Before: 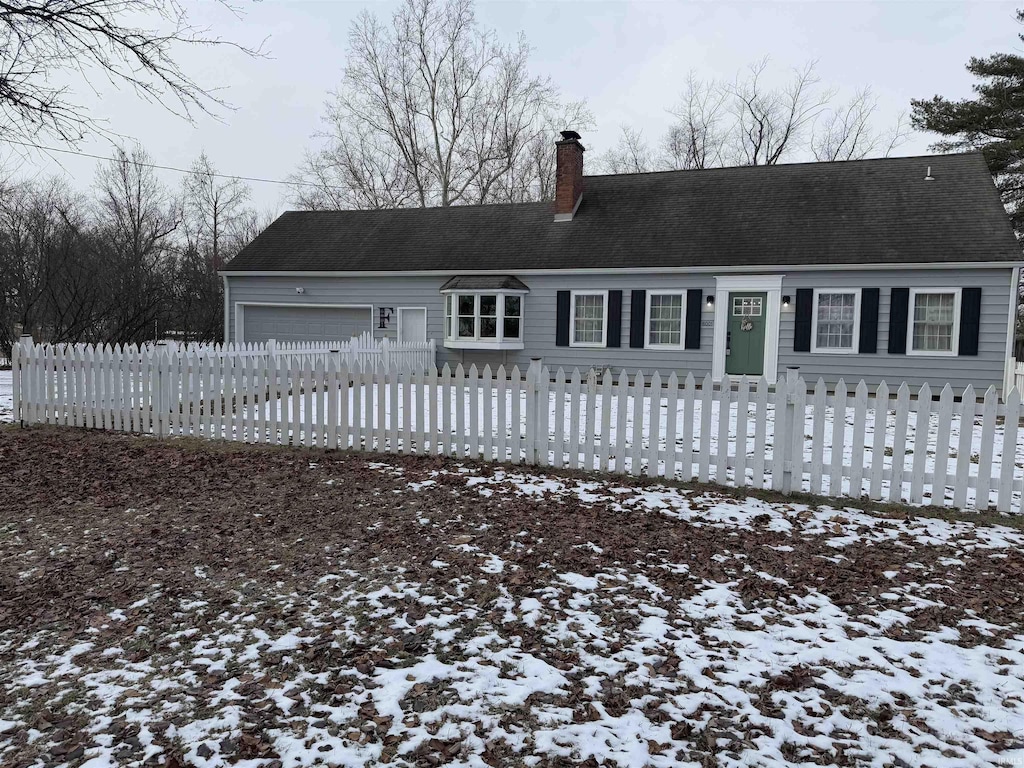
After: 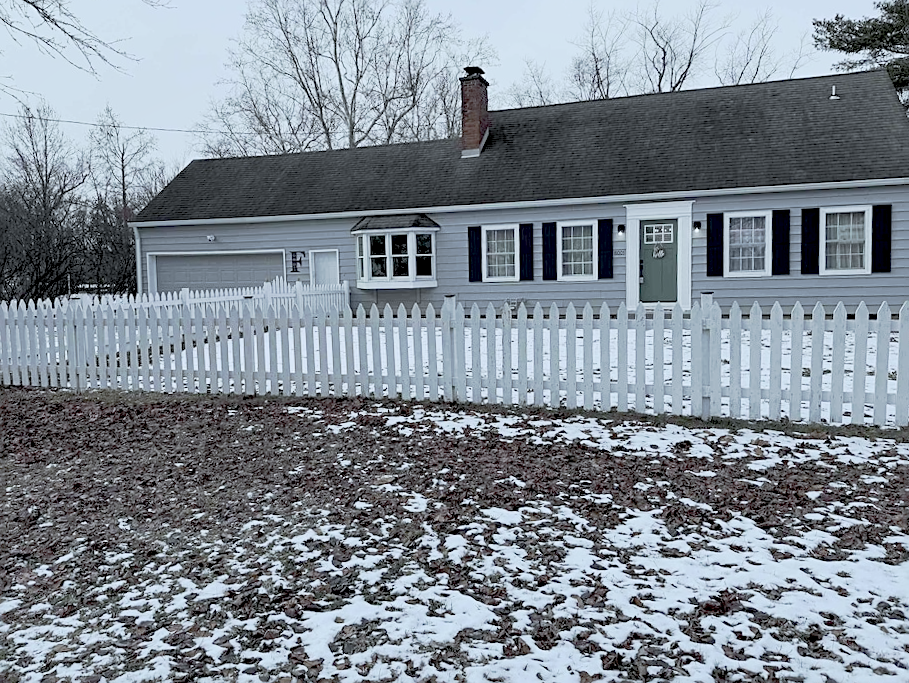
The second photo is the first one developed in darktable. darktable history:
tone curve: curves: ch0 [(0.013, 0) (0.061, 0.068) (0.239, 0.256) (0.502, 0.505) (0.683, 0.676) (0.761, 0.773) (0.858, 0.858) (0.987, 0.945)]; ch1 [(0, 0) (0.172, 0.123) (0.304, 0.288) (0.414, 0.44) (0.472, 0.473) (0.502, 0.508) (0.521, 0.528) (0.583, 0.595) (0.654, 0.673) (0.728, 0.761) (1, 1)]; ch2 [(0, 0) (0.411, 0.424) (0.485, 0.476) (0.502, 0.502) (0.553, 0.557) (0.57, 0.576) (1, 1)], preserve colors none
color zones: curves: ch1 [(0, 0.292) (0.001, 0.292) (0.2, 0.264) (0.4, 0.248) (0.6, 0.248) (0.8, 0.264) (0.999, 0.292) (1, 0.292)]
sharpen: on, module defaults
color calibration: illuminant Planckian (black body), x 0.378, y 0.375, temperature 4028.22 K
crop and rotate: angle 2.62°, left 5.82%, top 5.69%
shadows and highlights: on, module defaults
exposure: black level correction 0.009, exposure 0.118 EV, compensate highlight preservation false
contrast brightness saturation: contrast 0.196, brightness 0.161, saturation 0.216
